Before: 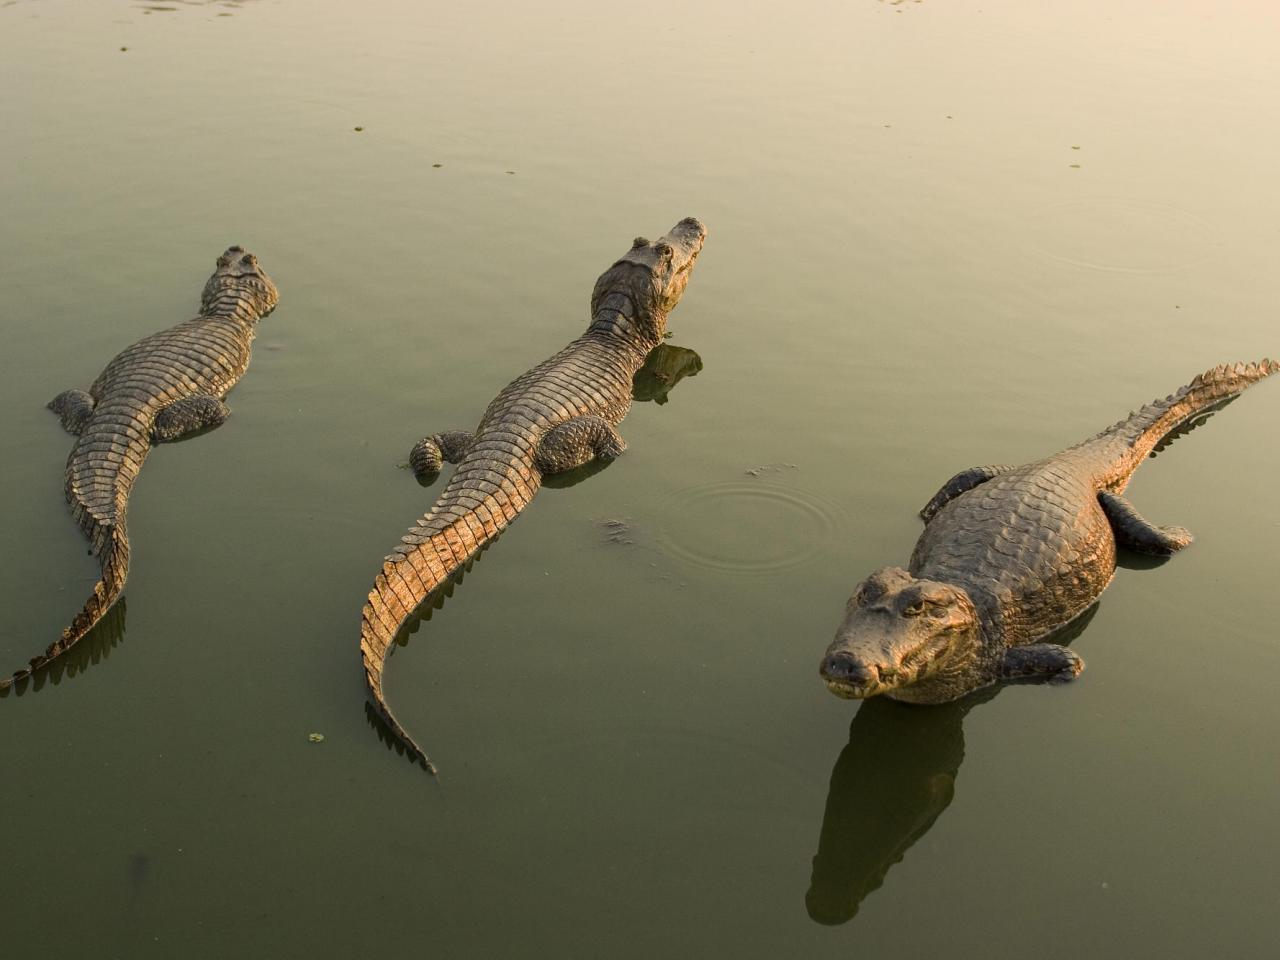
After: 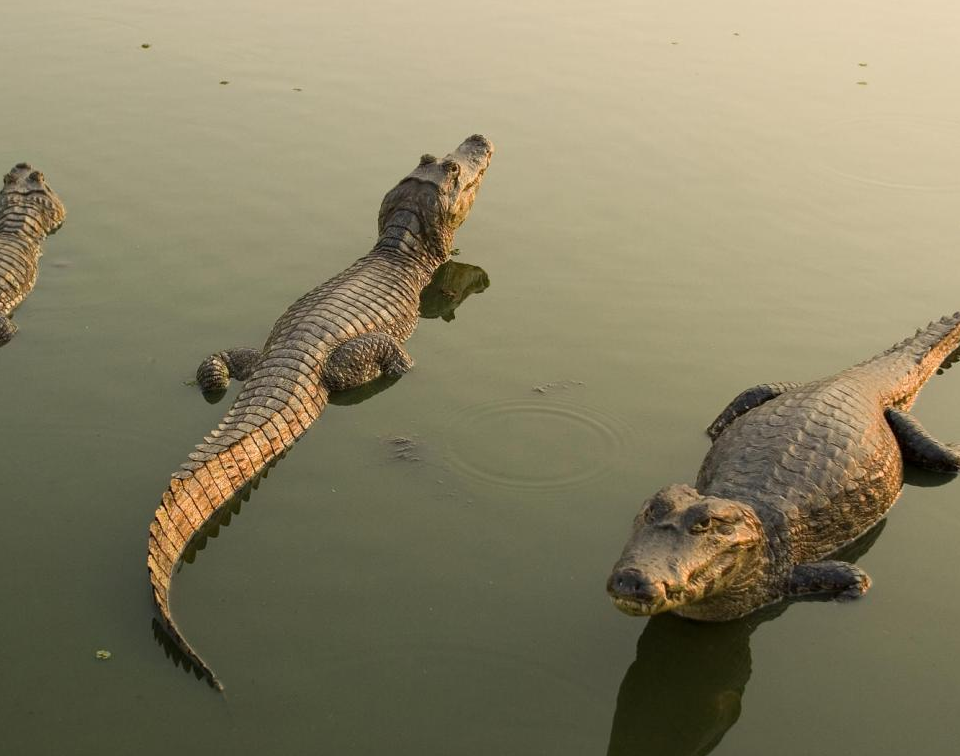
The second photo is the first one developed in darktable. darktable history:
crop: left 16.708%, top 8.669%, right 8.264%, bottom 12.58%
